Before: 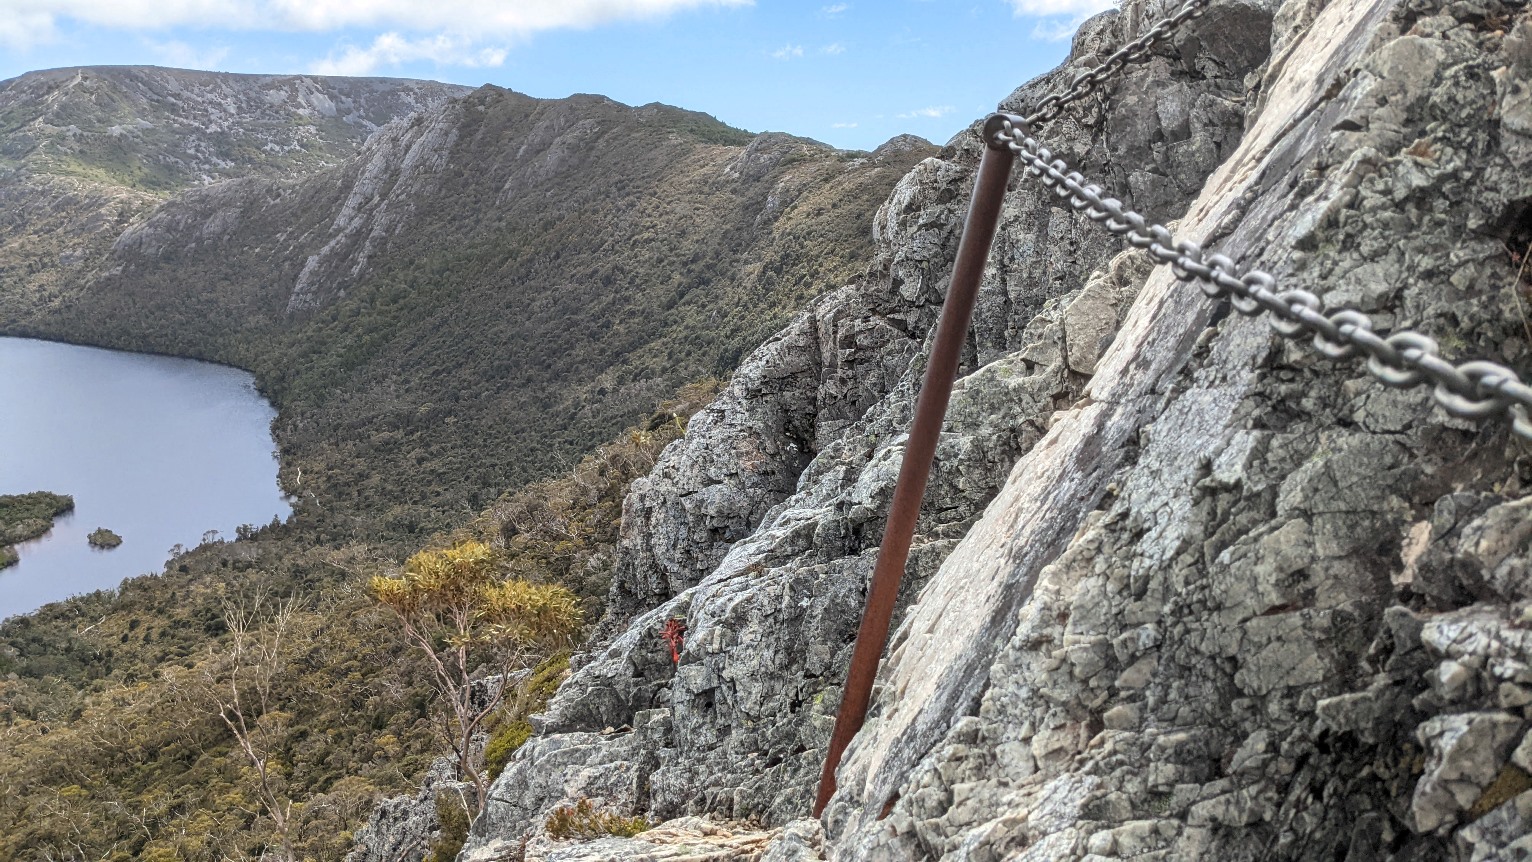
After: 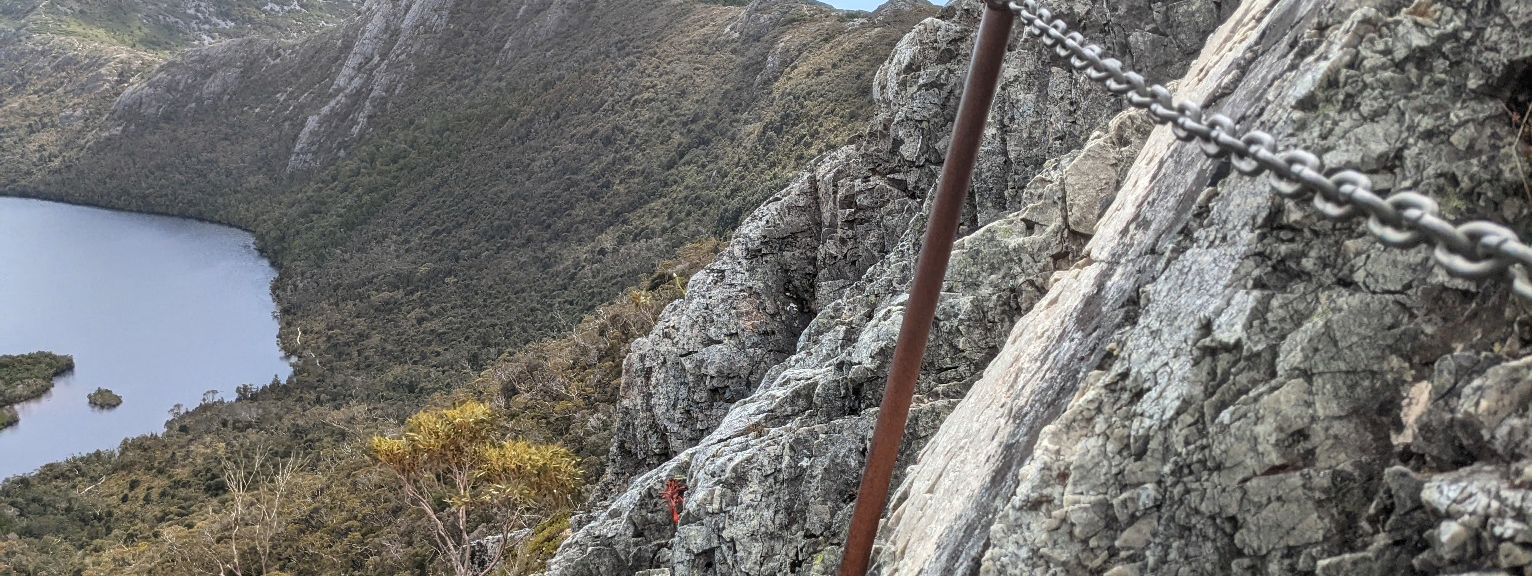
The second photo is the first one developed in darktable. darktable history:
crop: top 16.33%, bottom 16.754%
